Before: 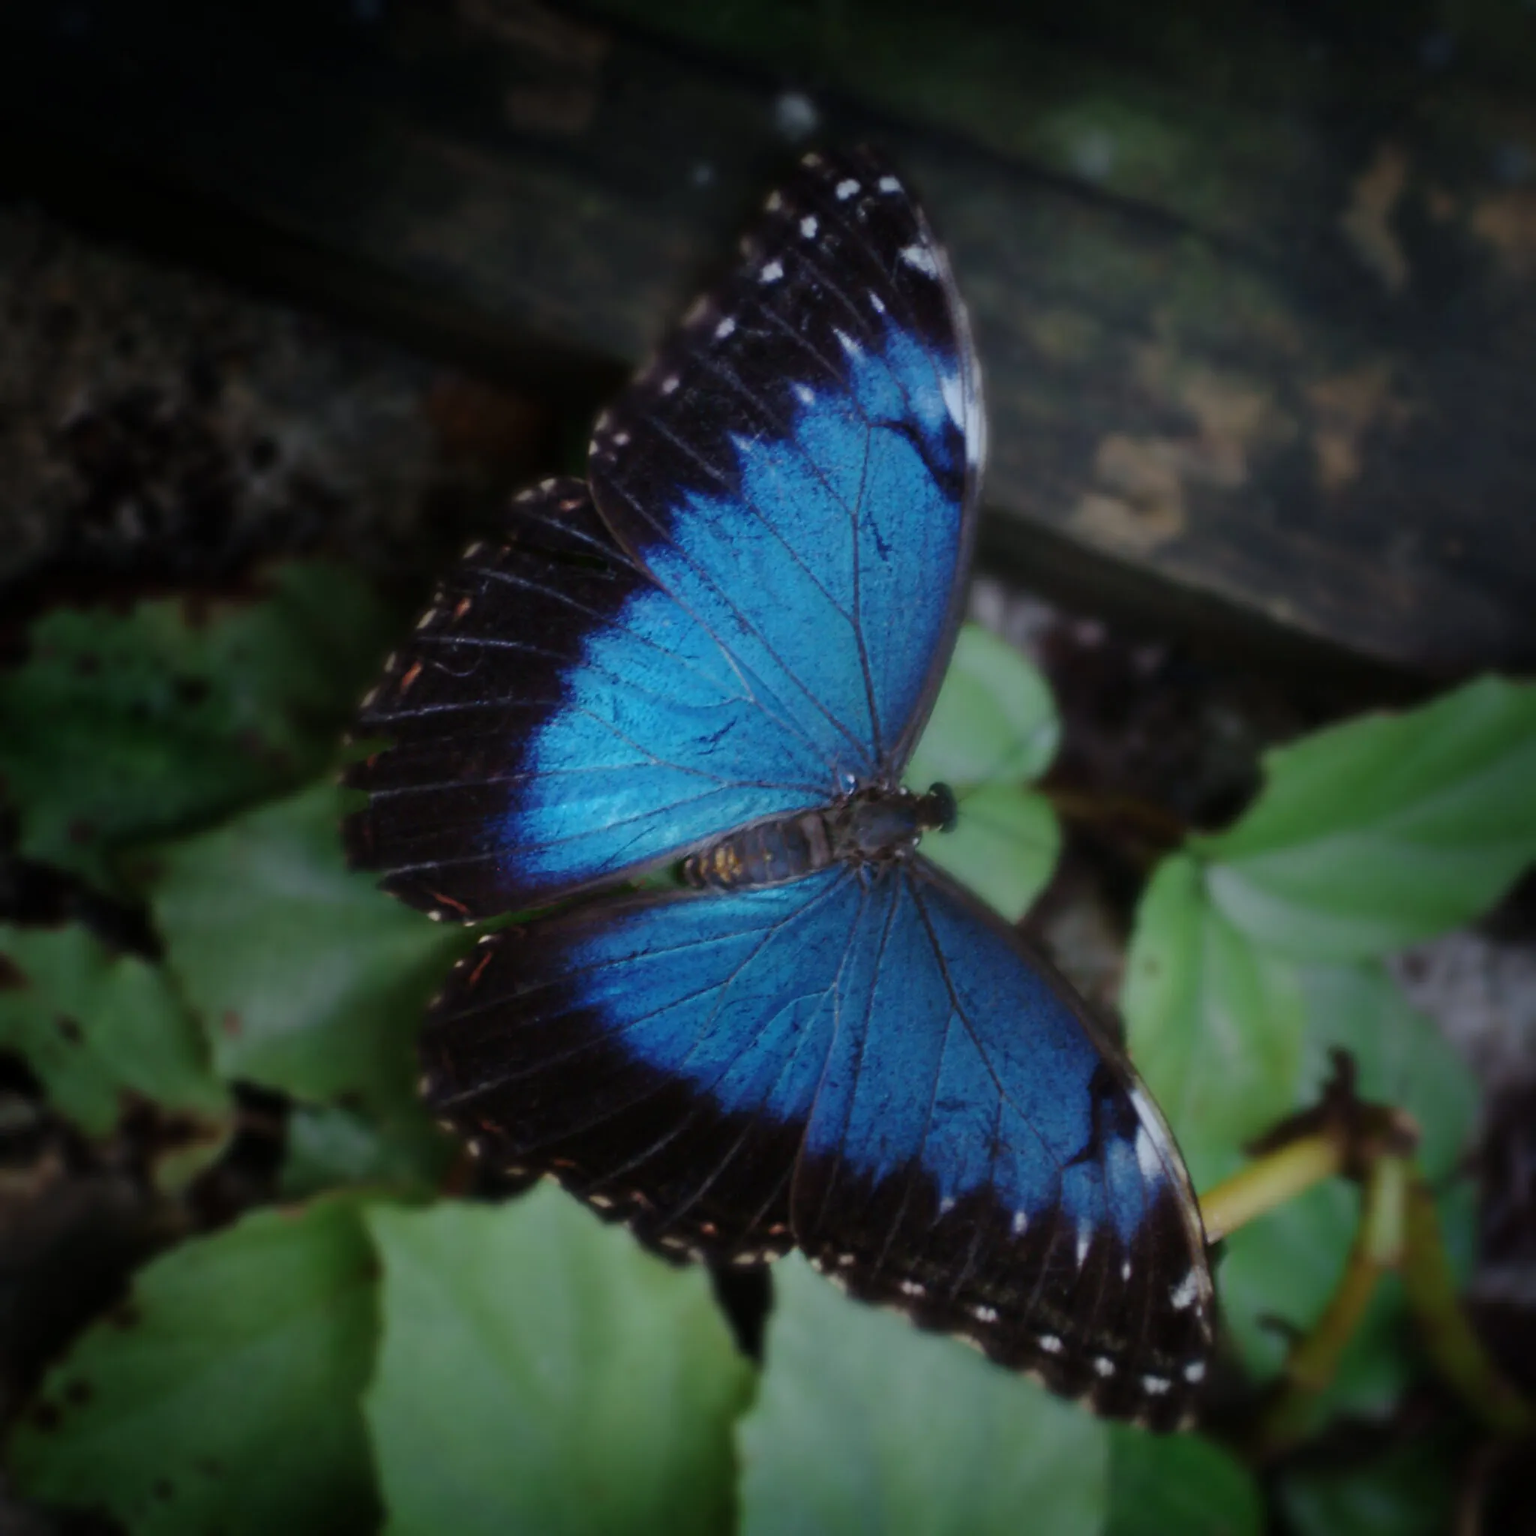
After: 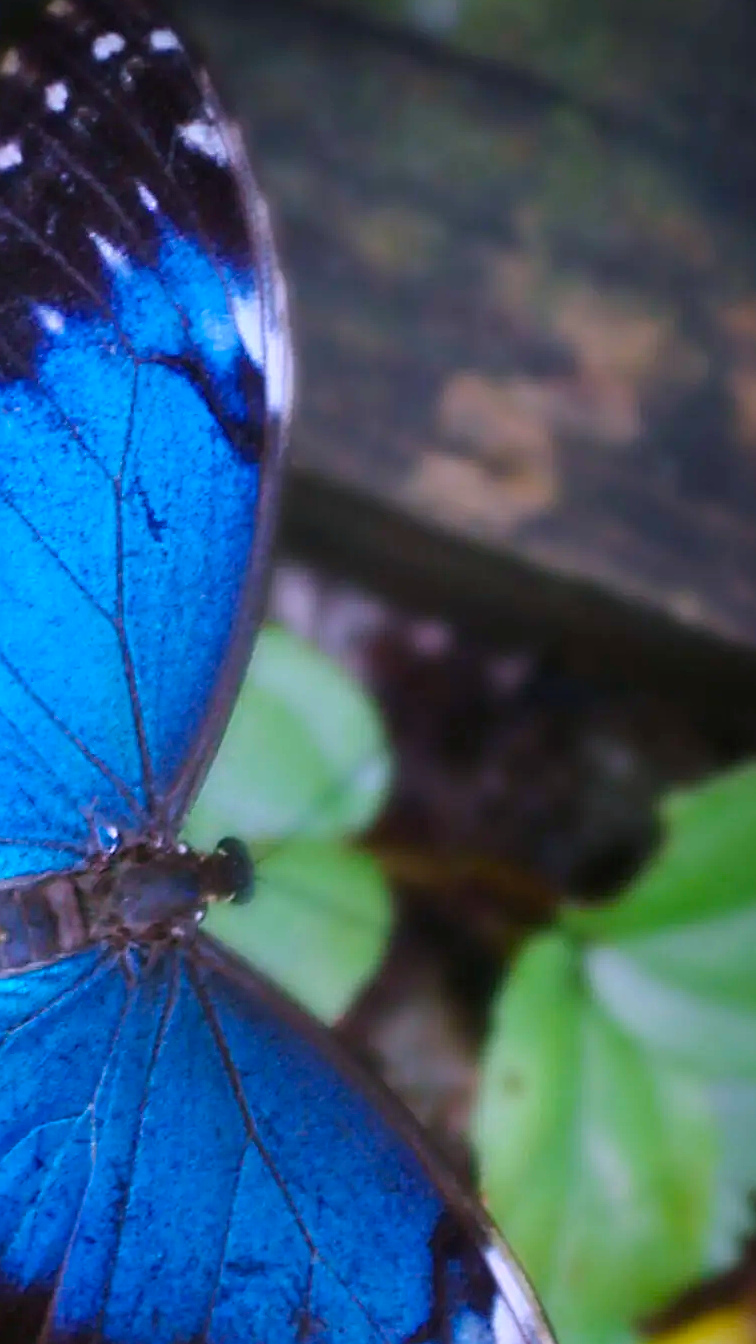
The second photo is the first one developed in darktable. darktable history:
exposure: black level correction 0, exposure 0.7 EV, compensate exposure bias true, compensate highlight preservation false
white balance: red 1.066, blue 1.119
color balance rgb: perceptual saturation grading › global saturation 30%, global vibrance 20%
crop and rotate: left 49.936%, top 10.094%, right 13.136%, bottom 24.256%
sharpen: on, module defaults
